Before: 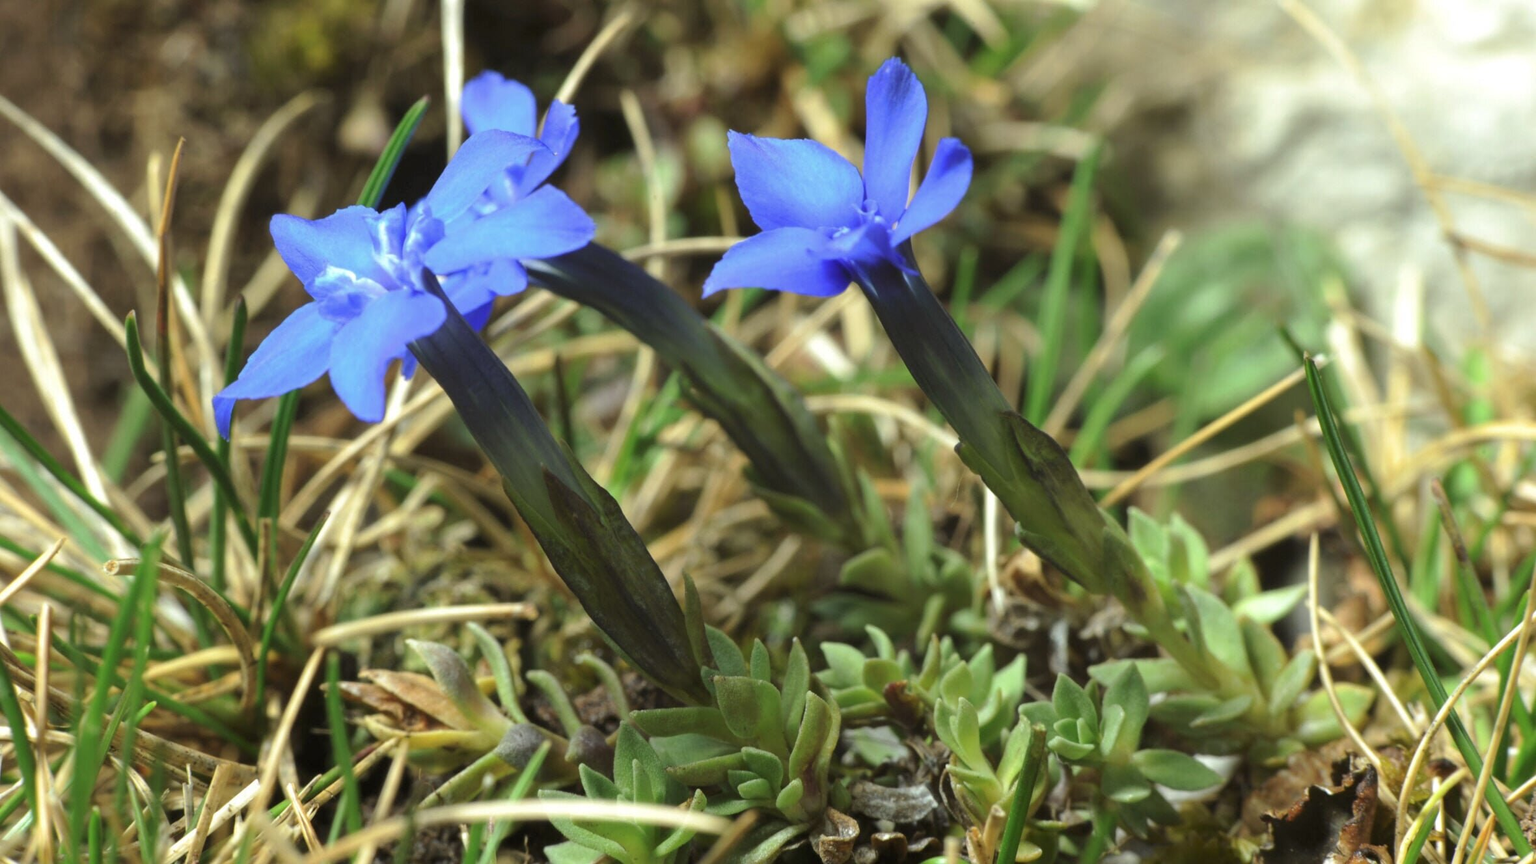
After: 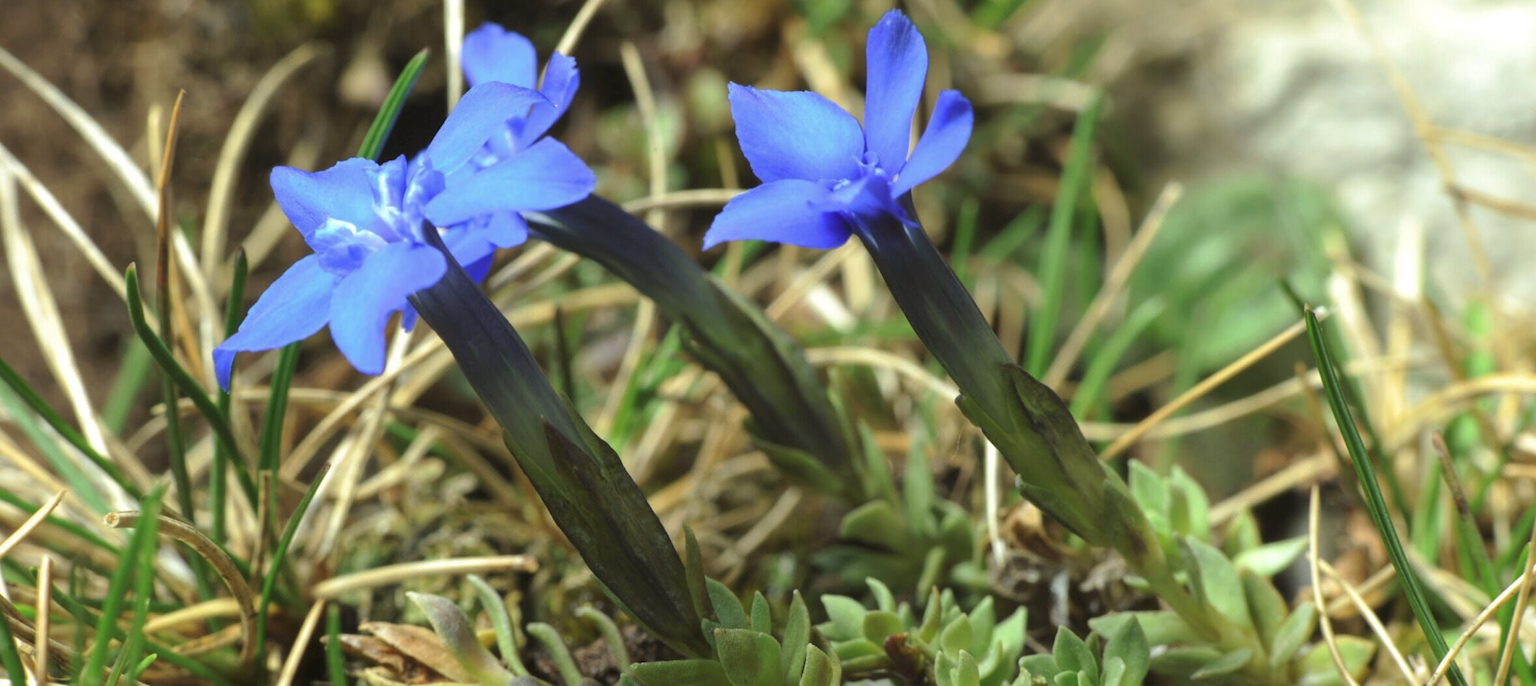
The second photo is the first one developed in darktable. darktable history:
crop and rotate: top 5.667%, bottom 14.937%
exposure: black level correction 0, compensate exposure bias true, compensate highlight preservation false
